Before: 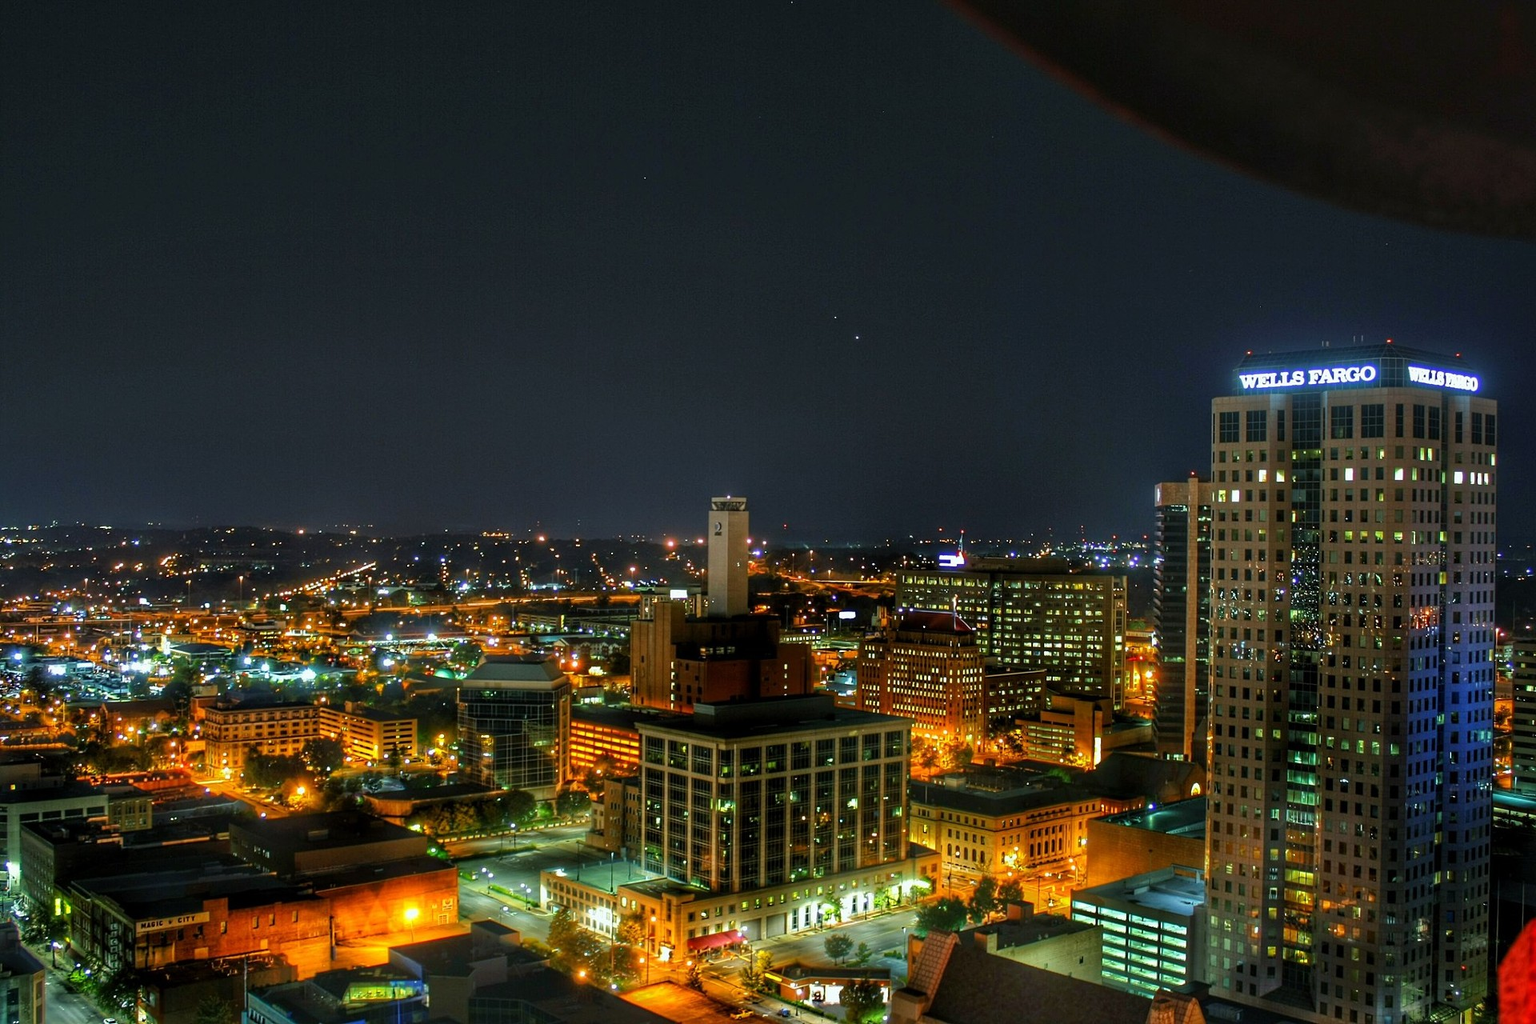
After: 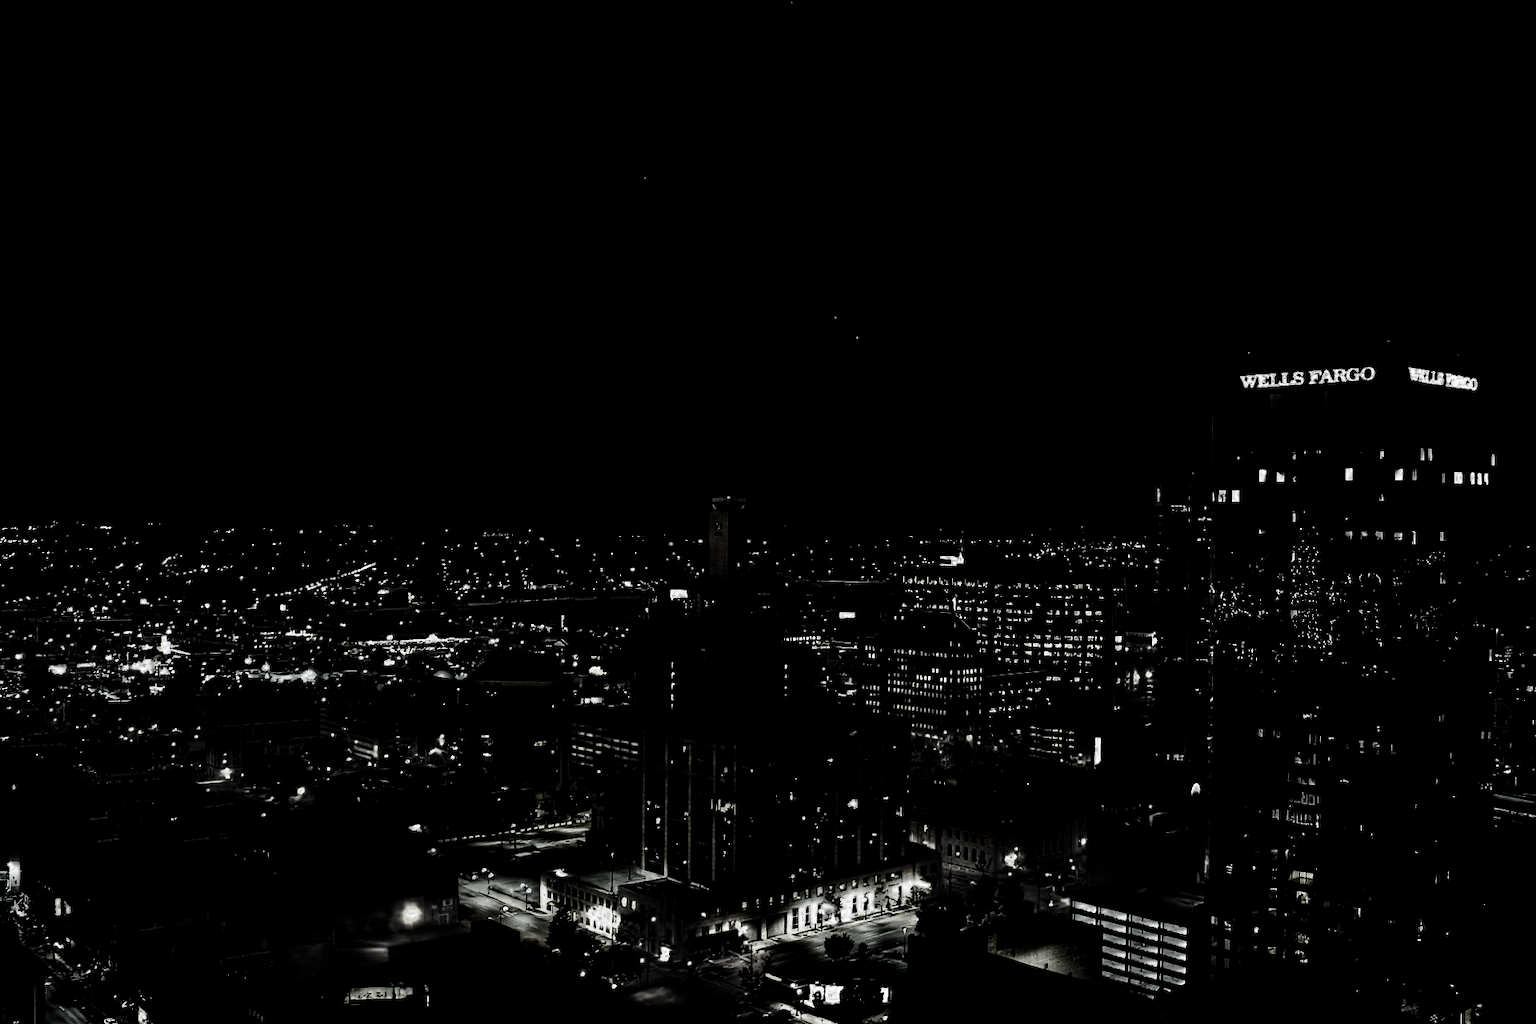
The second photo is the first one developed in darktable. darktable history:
exposure: black level correction 0, exposure 0.948 EV, compensate highlight preservation false
levels: levels [0.721, 0.937, 0.997]
filmic rgb: middle gray luminance 9.04%, black relative exposure -10.6 EV, white relative exposure 3.44 EV, threshold 3 EV, target black luminance 0%, hardness 5.99, latitude 59.64%, contrast 1.087, highlights saturation mix 4.71%, shadows ↔ highlights balance 29.22%, add noise in highlights 0.001, preserve chrominance max RGB, color science v3 (2019), use custom middle-gray values true, contrast in highlights soft, enable highlight reconstruction true
velvia: on, module defaults
